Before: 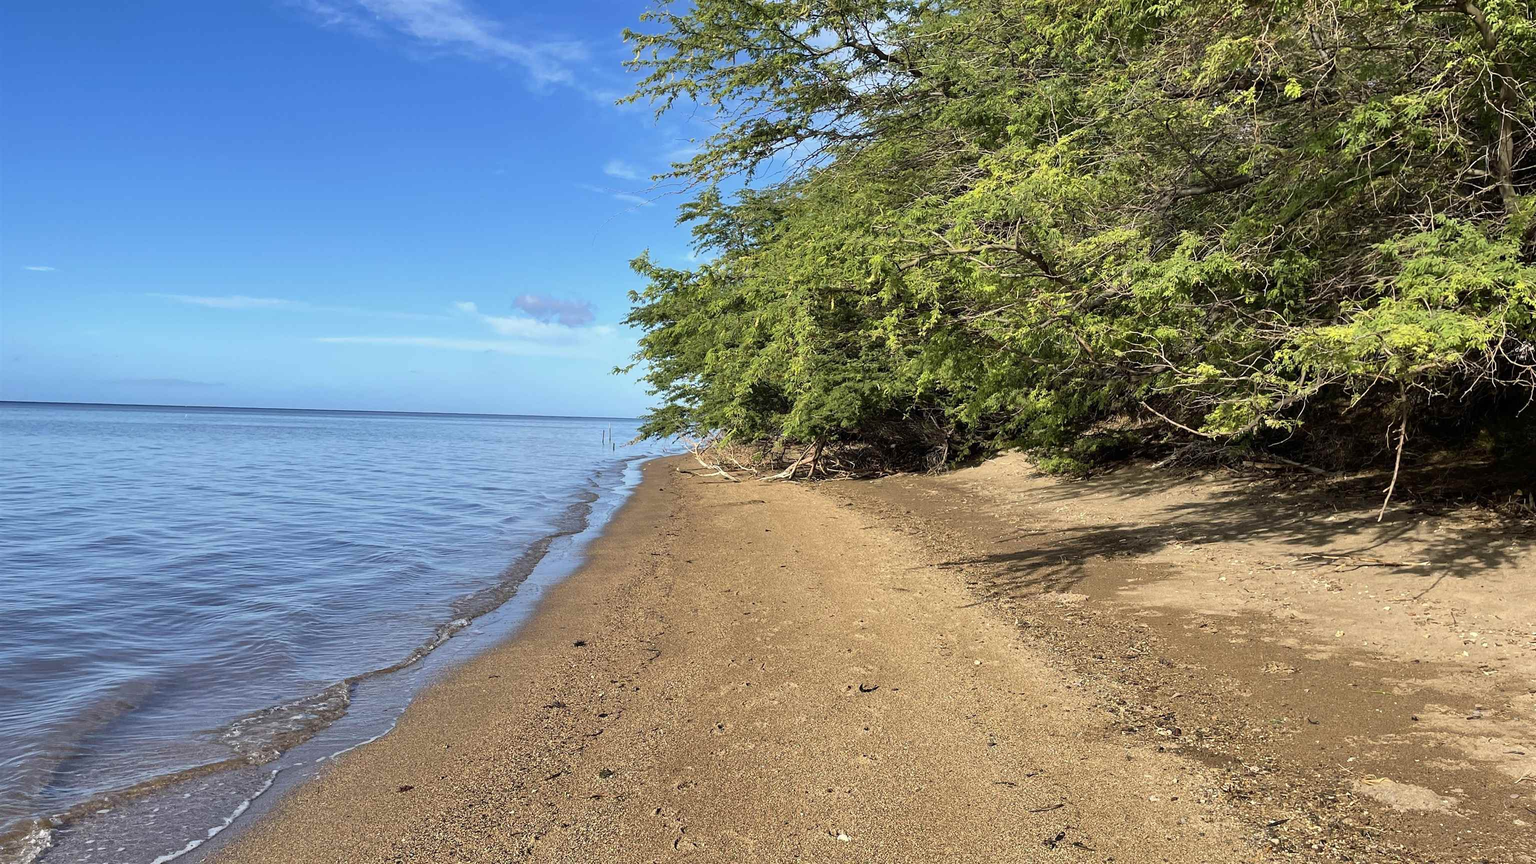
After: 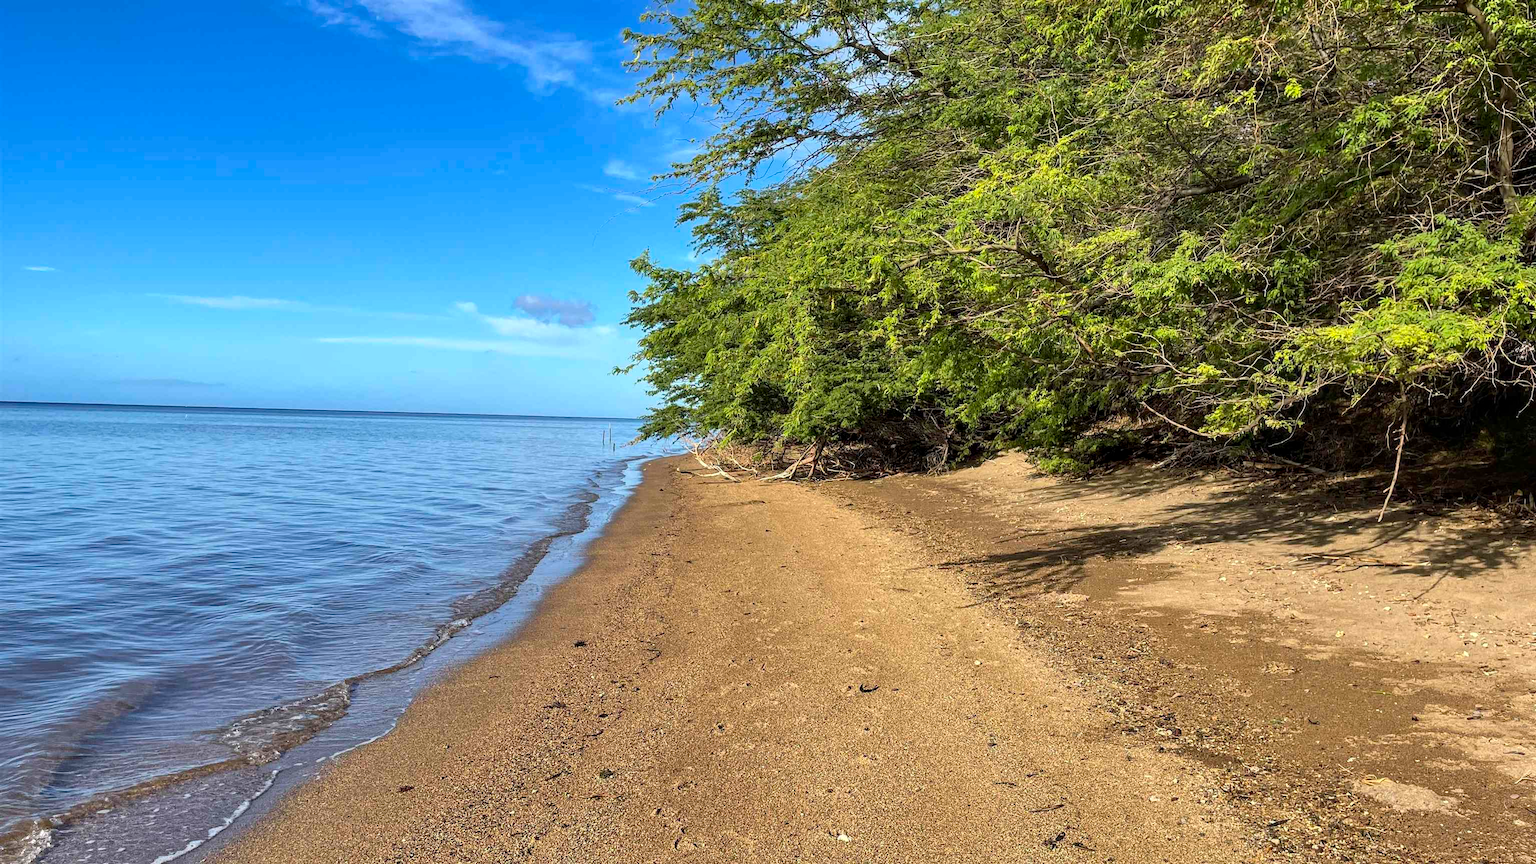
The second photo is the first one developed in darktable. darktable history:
local contrast: on, module defaults
contrast brightness saturation: contrast 0.04, saturation 0.16
